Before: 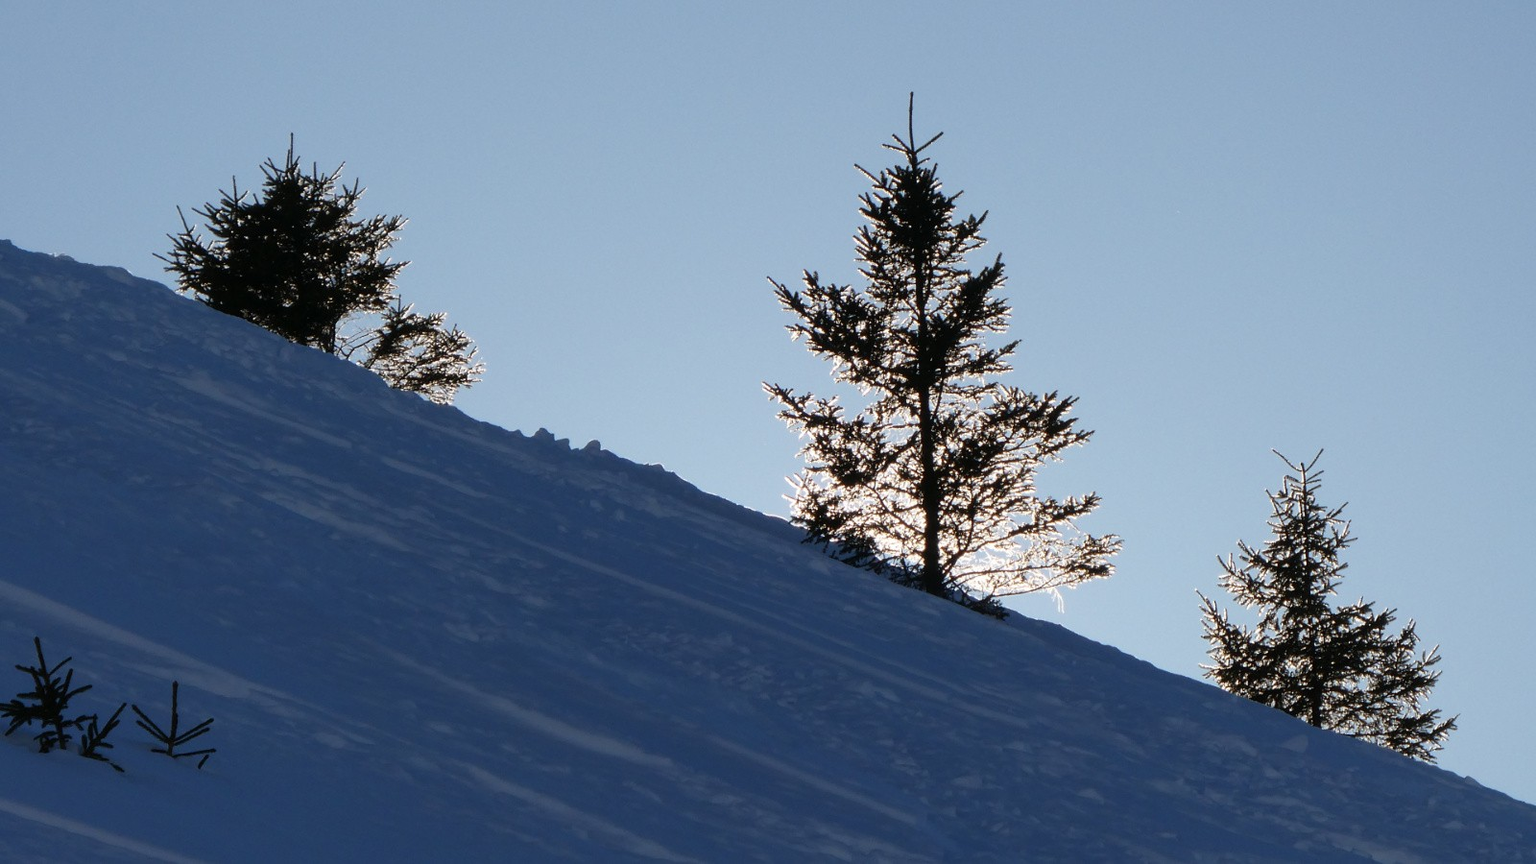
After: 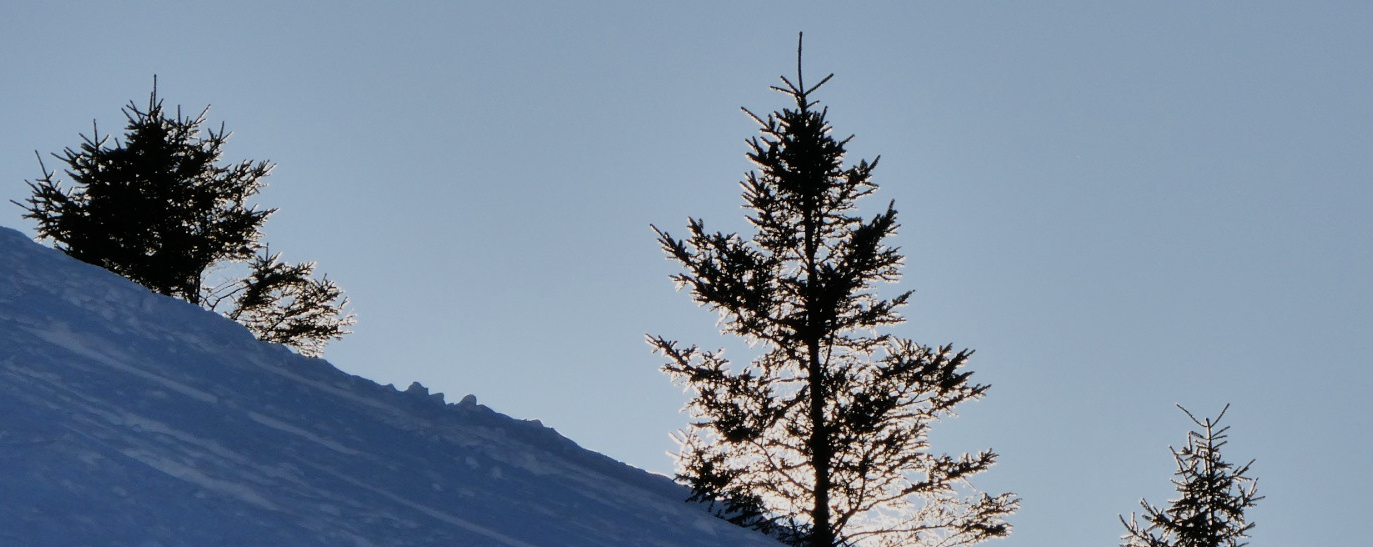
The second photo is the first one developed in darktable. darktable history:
exposure: exposure 0.209 EV, compensate highlight preservation false
filmic rgb: black relative exposure -7.65 EV, white relative exposure 4.56 EV, threshold 3.04 EV, hardness 3.61, contrast in shadows safe, enable highlight reconstruction true
crop and rotate: left 9.327%, top 7.172%, right 4.851%, bottom 31.974%
shadows and highlights: soften with gaussian
